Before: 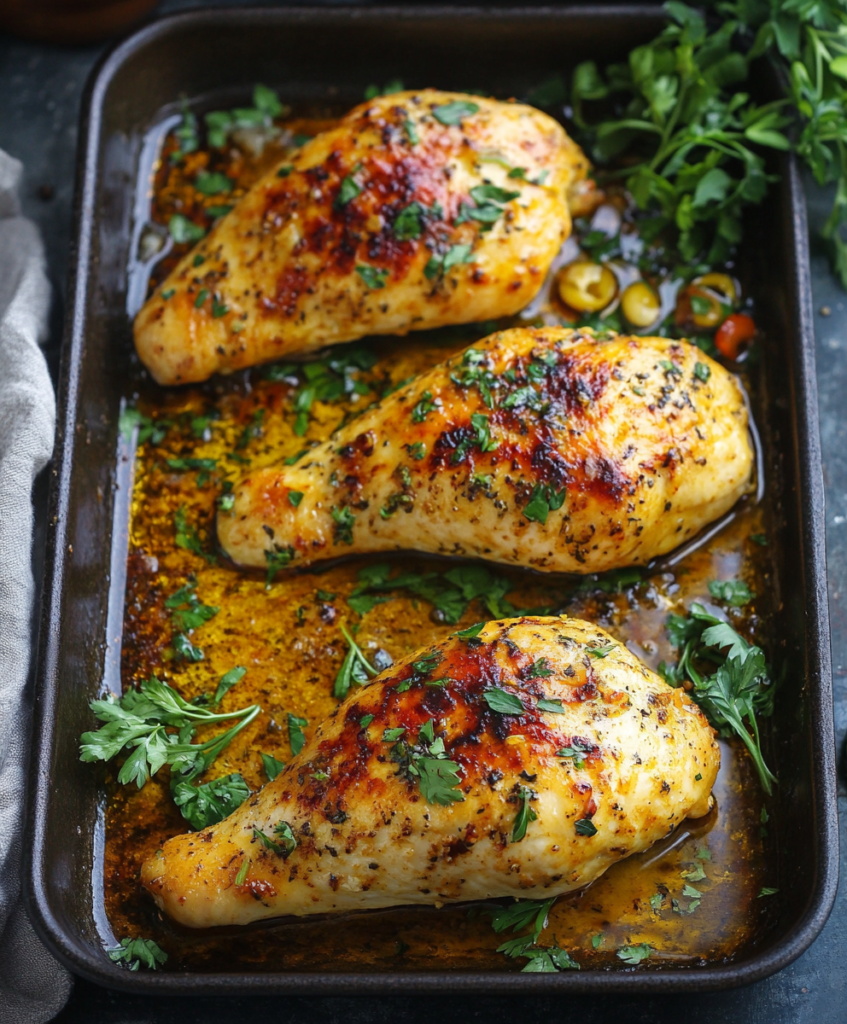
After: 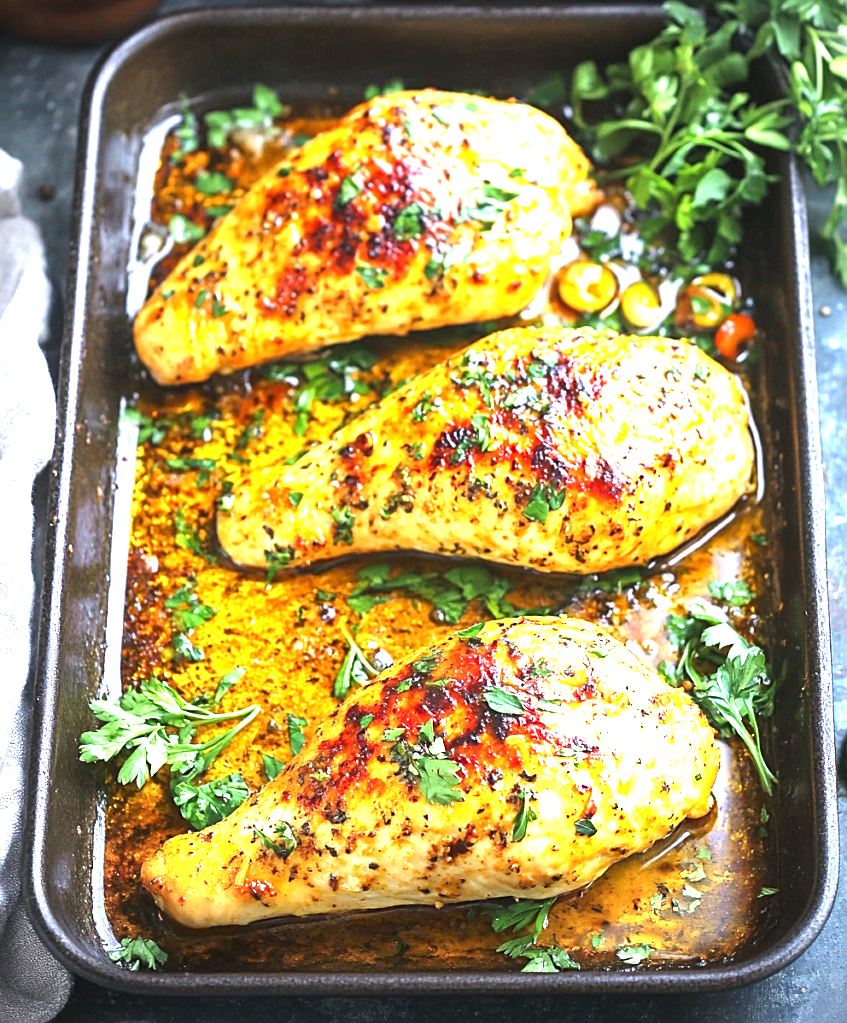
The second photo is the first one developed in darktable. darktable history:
exposure: exposure 2.25 EV, compensate highlight preservation false
crop: bottom 0.071%
vignetting: fall-off radius 93.87%
sharpen: on, module defaults
